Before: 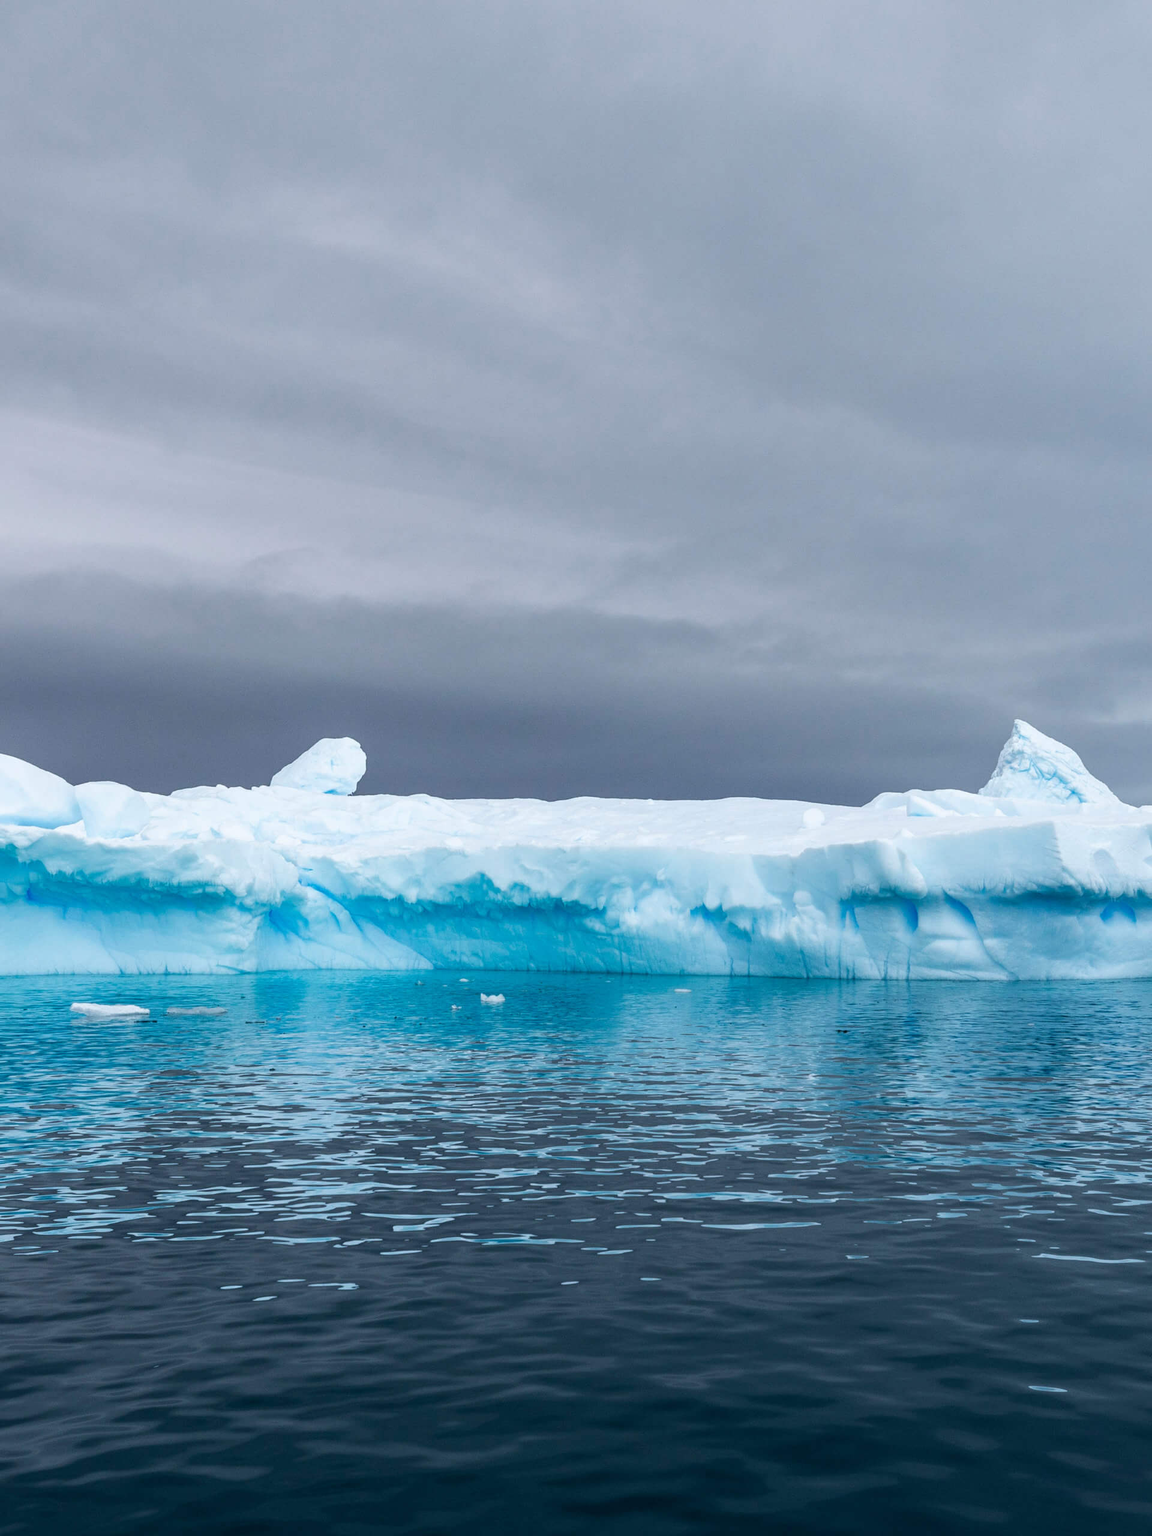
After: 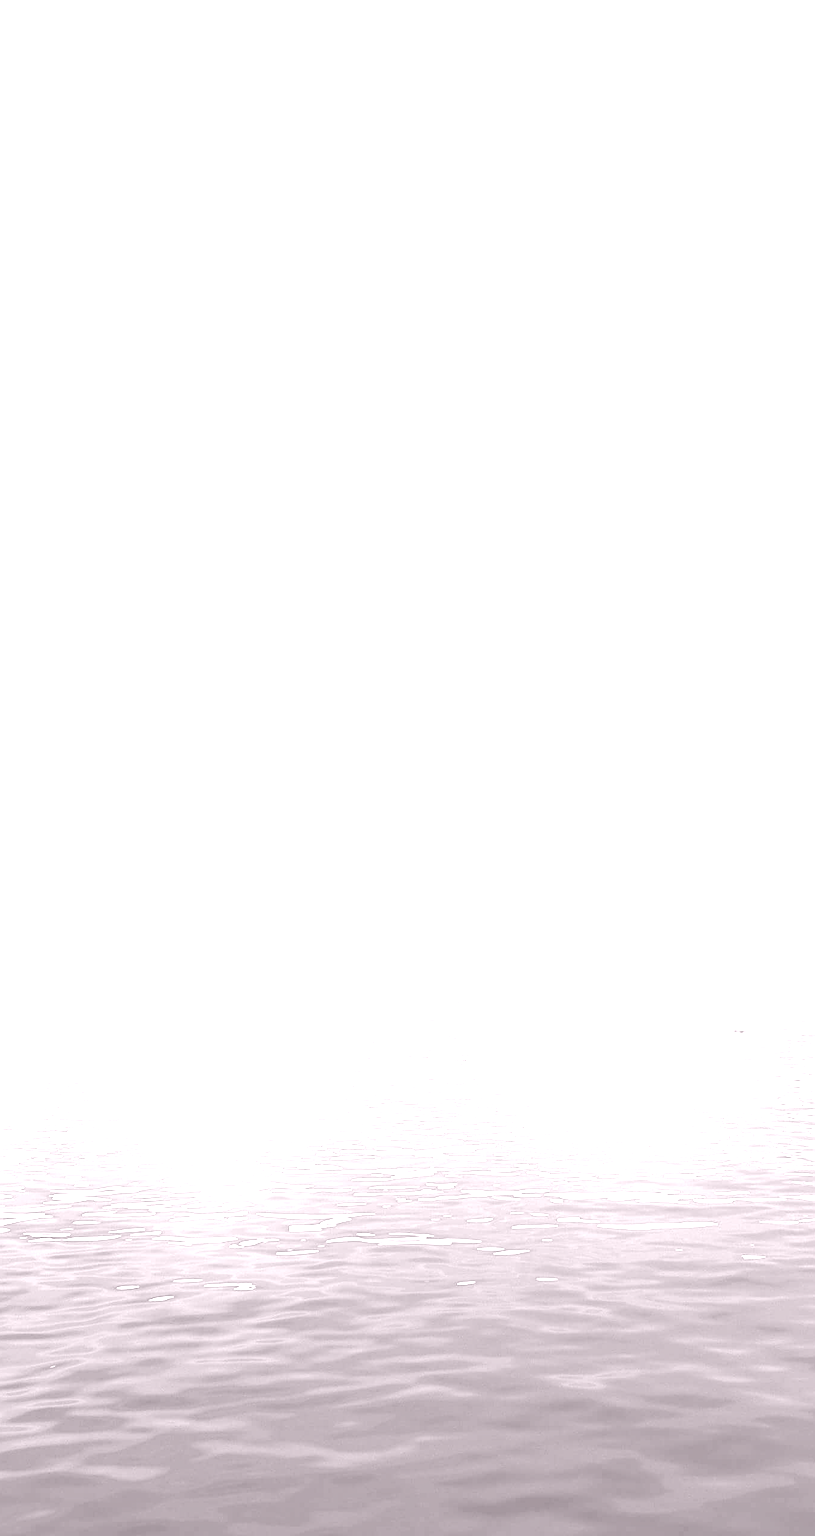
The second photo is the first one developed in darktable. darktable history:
sharpen: on, module defaults
tone equalizer: on, module defaults
exposure: black level correction 0, exposure 1.3 EV, compensate exposure bias true, compensate highlight preservation false
crop and rotate: left 9.061%, right 20.142%
local contrast: mode bilateral grid, contrast 100, coarseness 100, detail 91%, midtone range 0.2
colorize: hue 25.2°, saturation 83%, source mix 82%, lightness 79%, version 1
bloom: size 16%, threshold 98%, strength 20%
